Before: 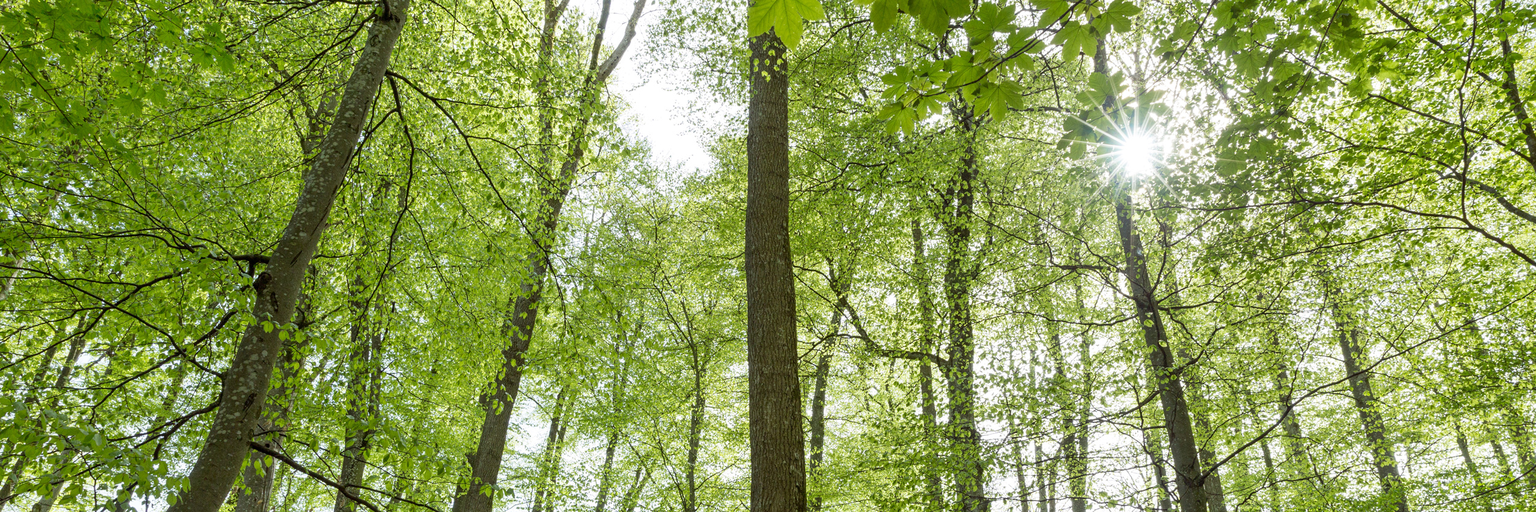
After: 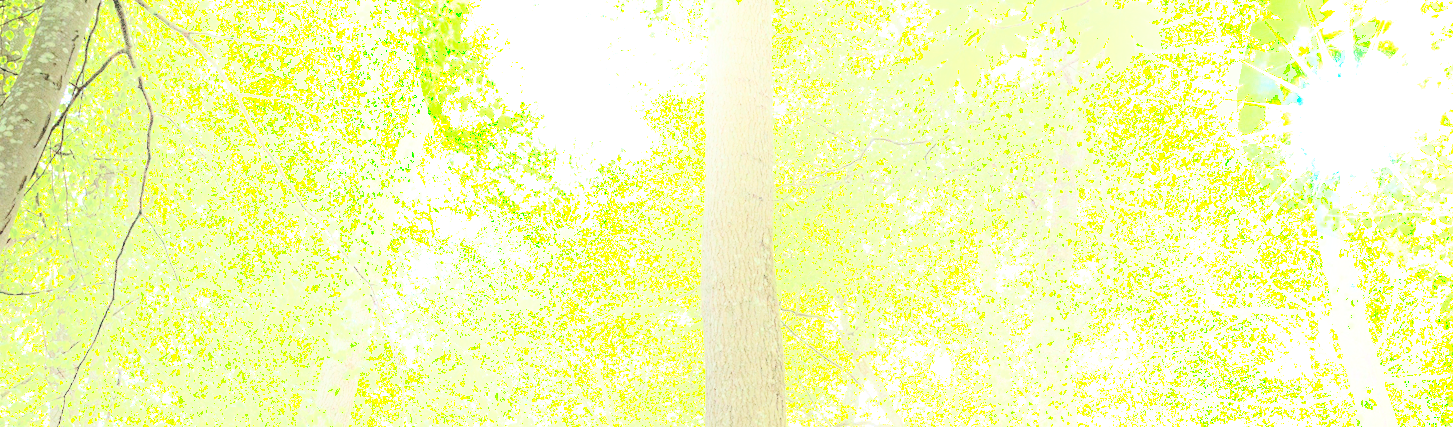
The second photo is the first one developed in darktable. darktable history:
shadows and highlights: shadows -90, highlights 90, soften with gaussian
crop: left 20.932%, top 15.471%, right 21.848%, bottom 34.081%
contrast brightness saturation: contrast 0.14, brightness 0.21
exposure: black level correction 0, exposure 1.4 EV, compensate highlight preservation false
